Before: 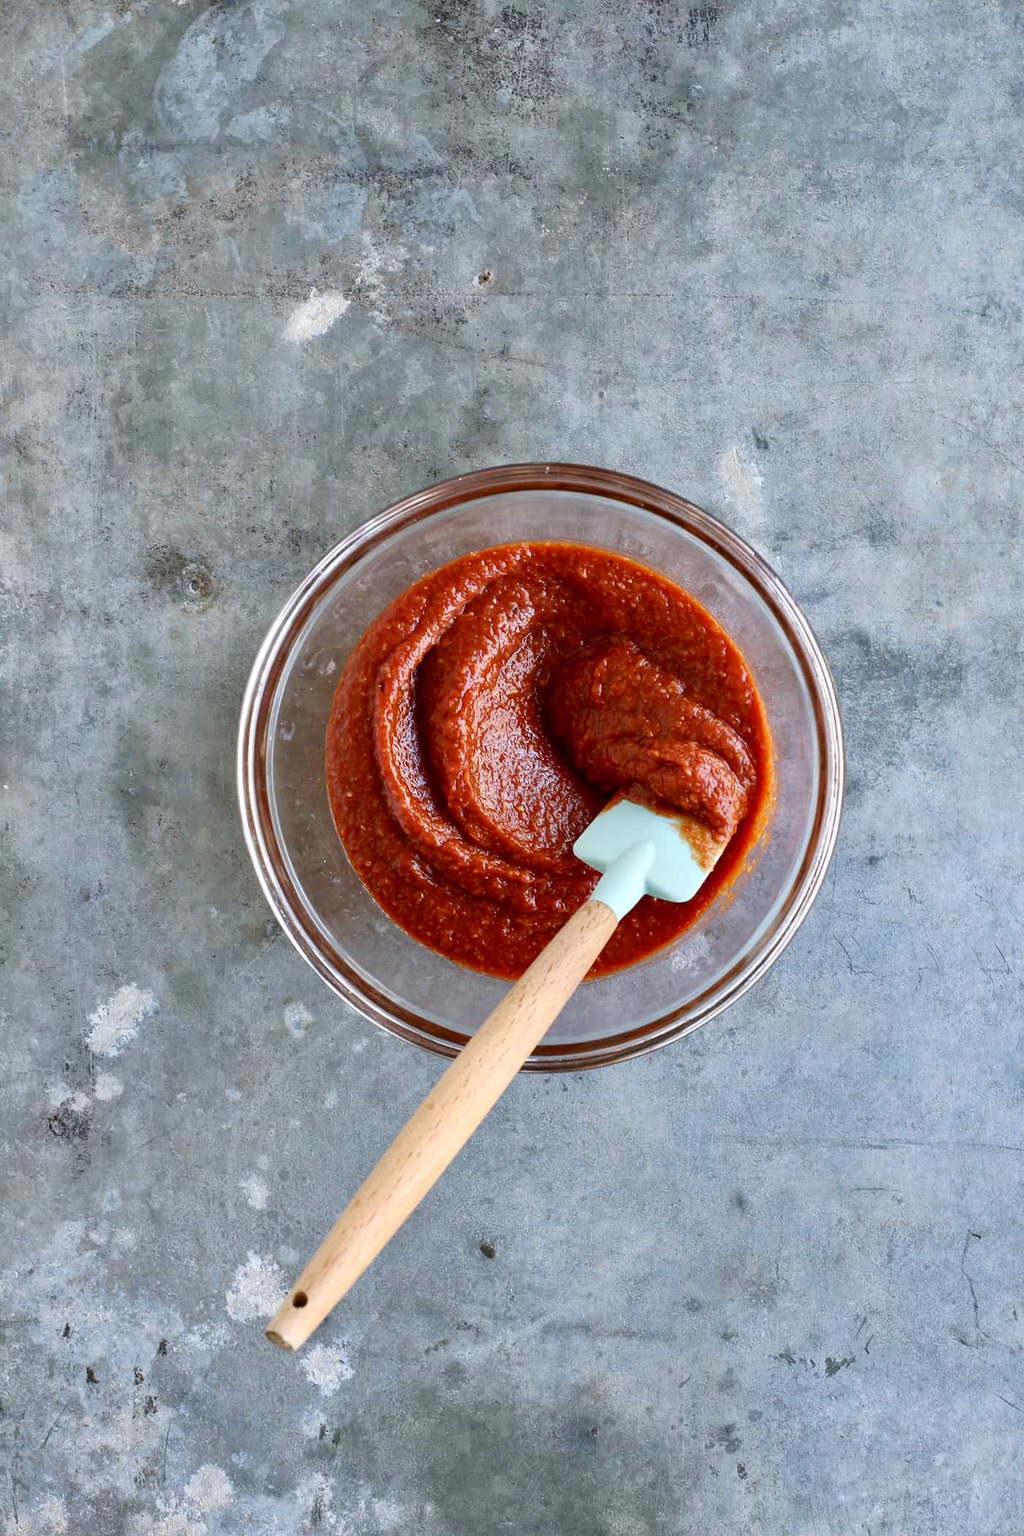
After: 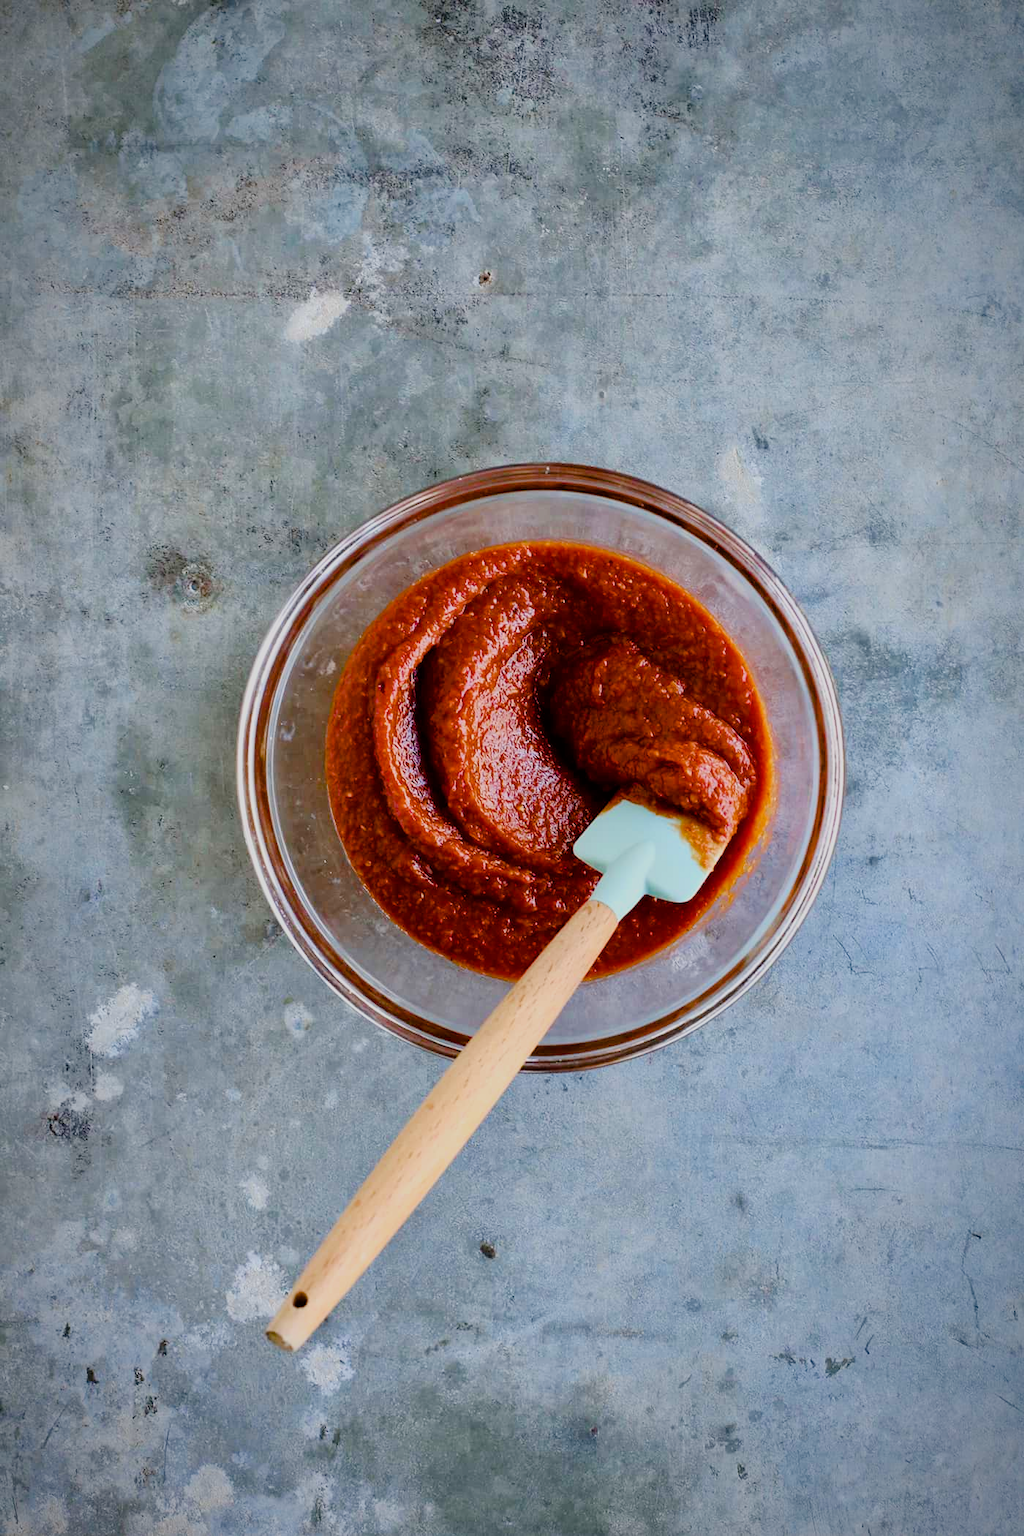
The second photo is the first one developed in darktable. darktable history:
vignetting: saturation 0.002, automatic ratio true
color balance rgb: linear chroma grading › global chroma 14.391%, perceptual saturation grading › global saturation 14.066%, perceptual saturation grading › highlights -30.303%, perceptual saturation grading › shadows 51.518%, global vibrance 20%
filmic rgb: black relative exposure -7.65 EV, white relative exposure 4.56 EV, threshold 2.96 EV, hardness 3.61, contrast 1.055, color science v6 (2022), enable highlight reconstruction true
